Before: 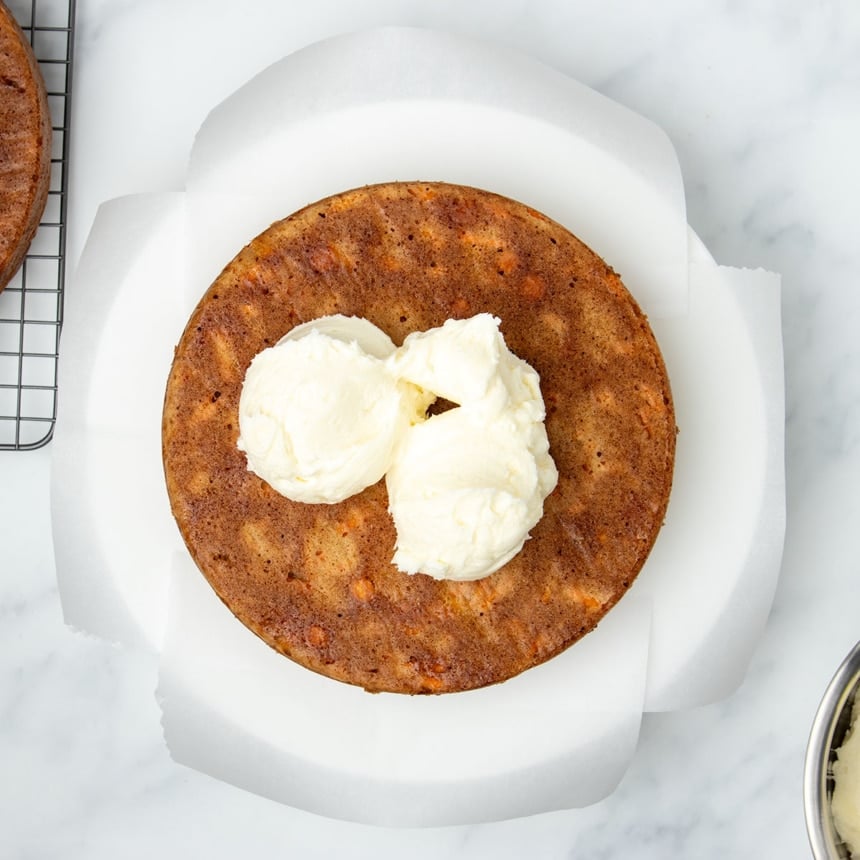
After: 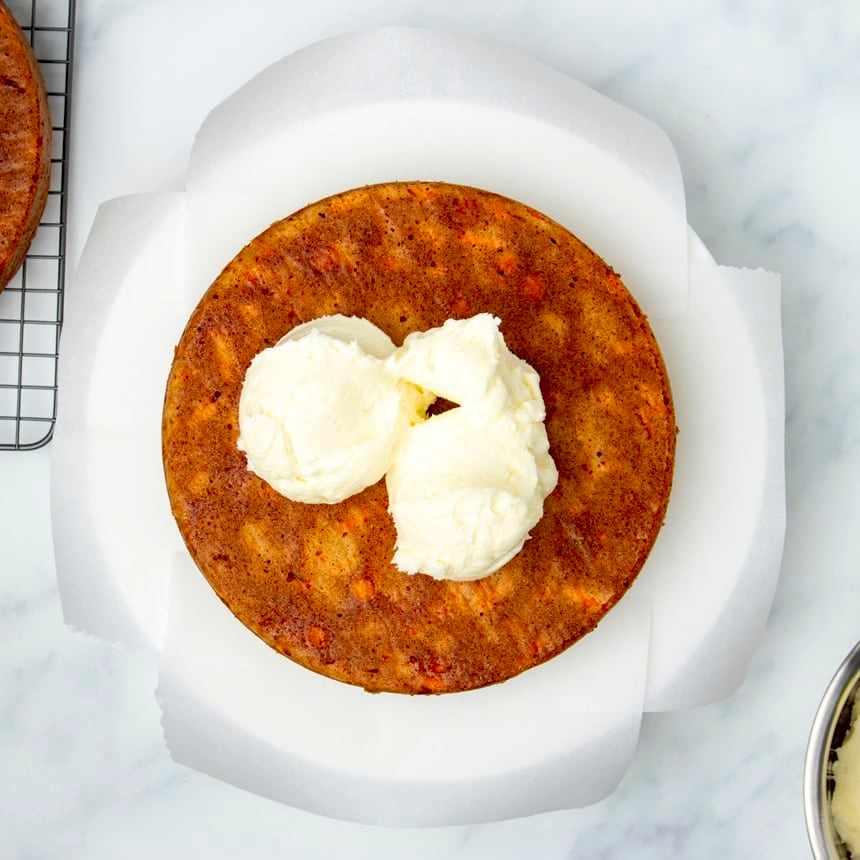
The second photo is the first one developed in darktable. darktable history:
contrast brightness saturation: brightness -0.02, saturation 0.35
exposure: black level correction 0.01, exposure 0.011 EV, compensate highlight preservation false
